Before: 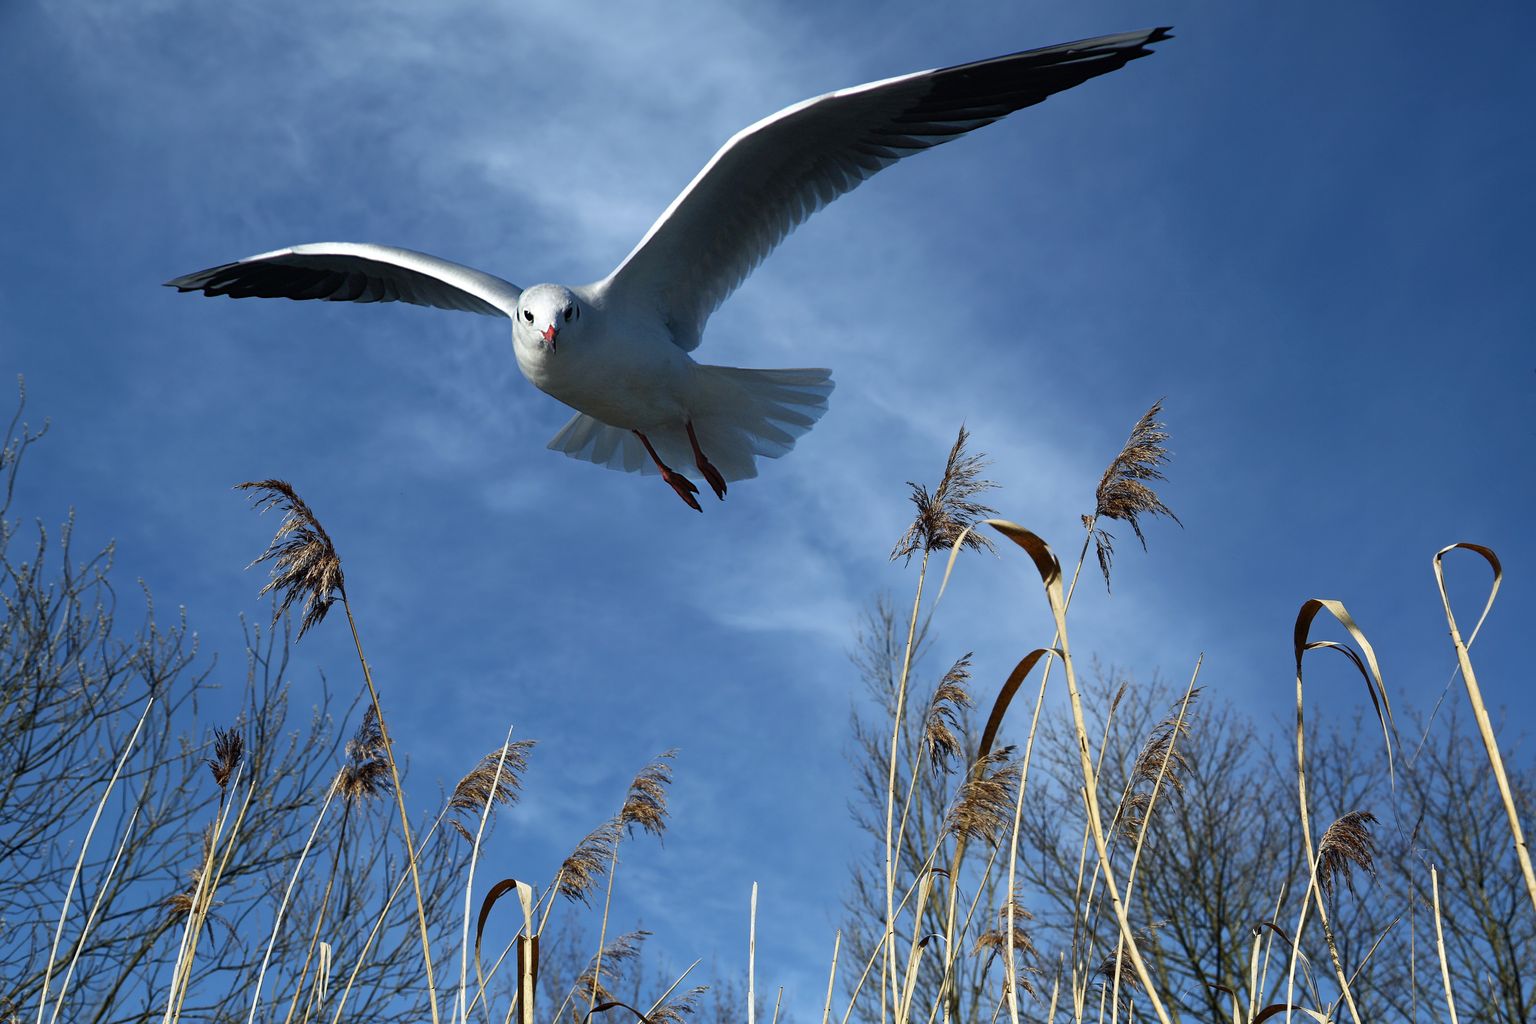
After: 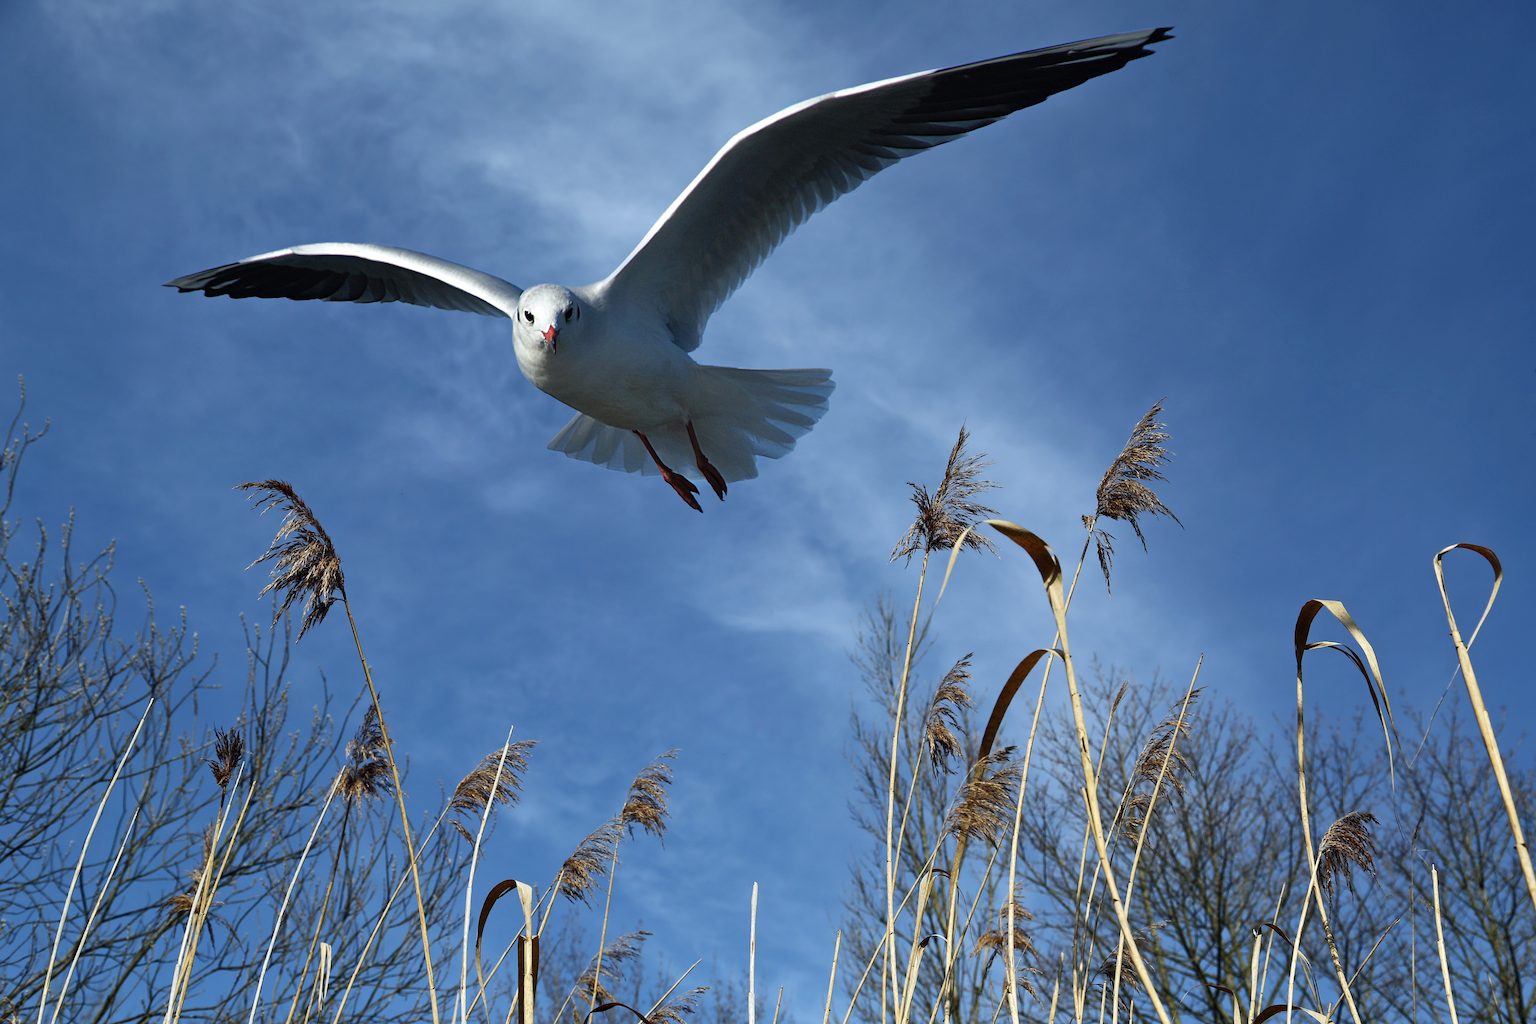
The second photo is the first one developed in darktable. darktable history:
shadows and highlights: shadows 35.96, highlights -34.9, soften with gaussian
